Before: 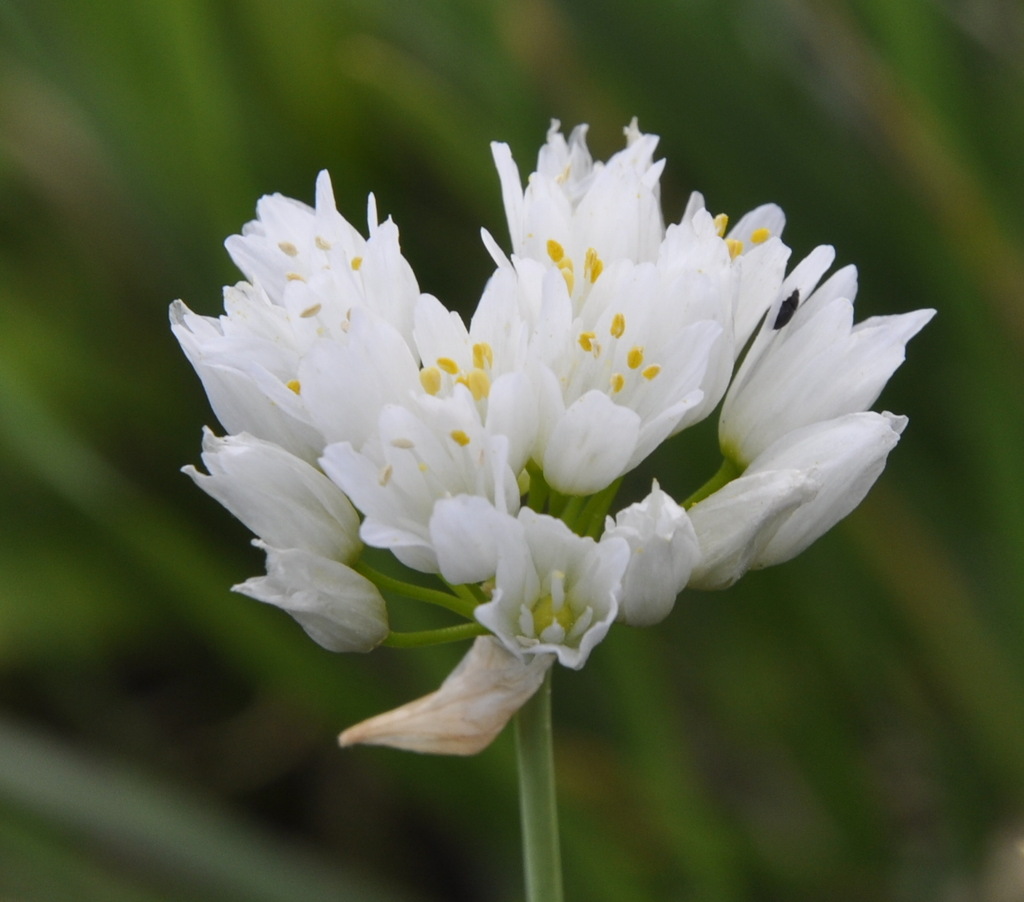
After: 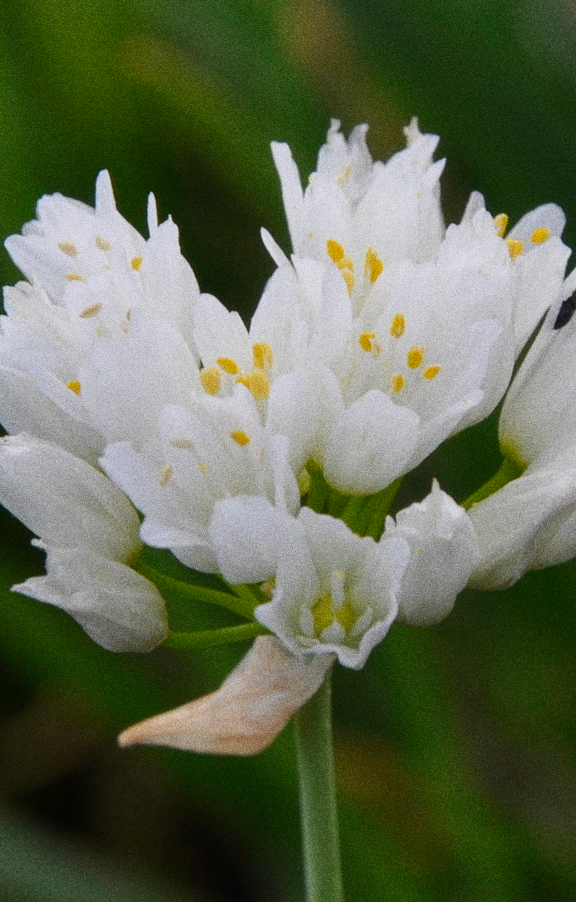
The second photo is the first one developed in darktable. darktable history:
grain: coarseness 0.09 ISO, strength 40%
crop: left 21.496%, right 22.254%
shadows and highlights: shadows -20, white point adjustment -2, highlights -35
